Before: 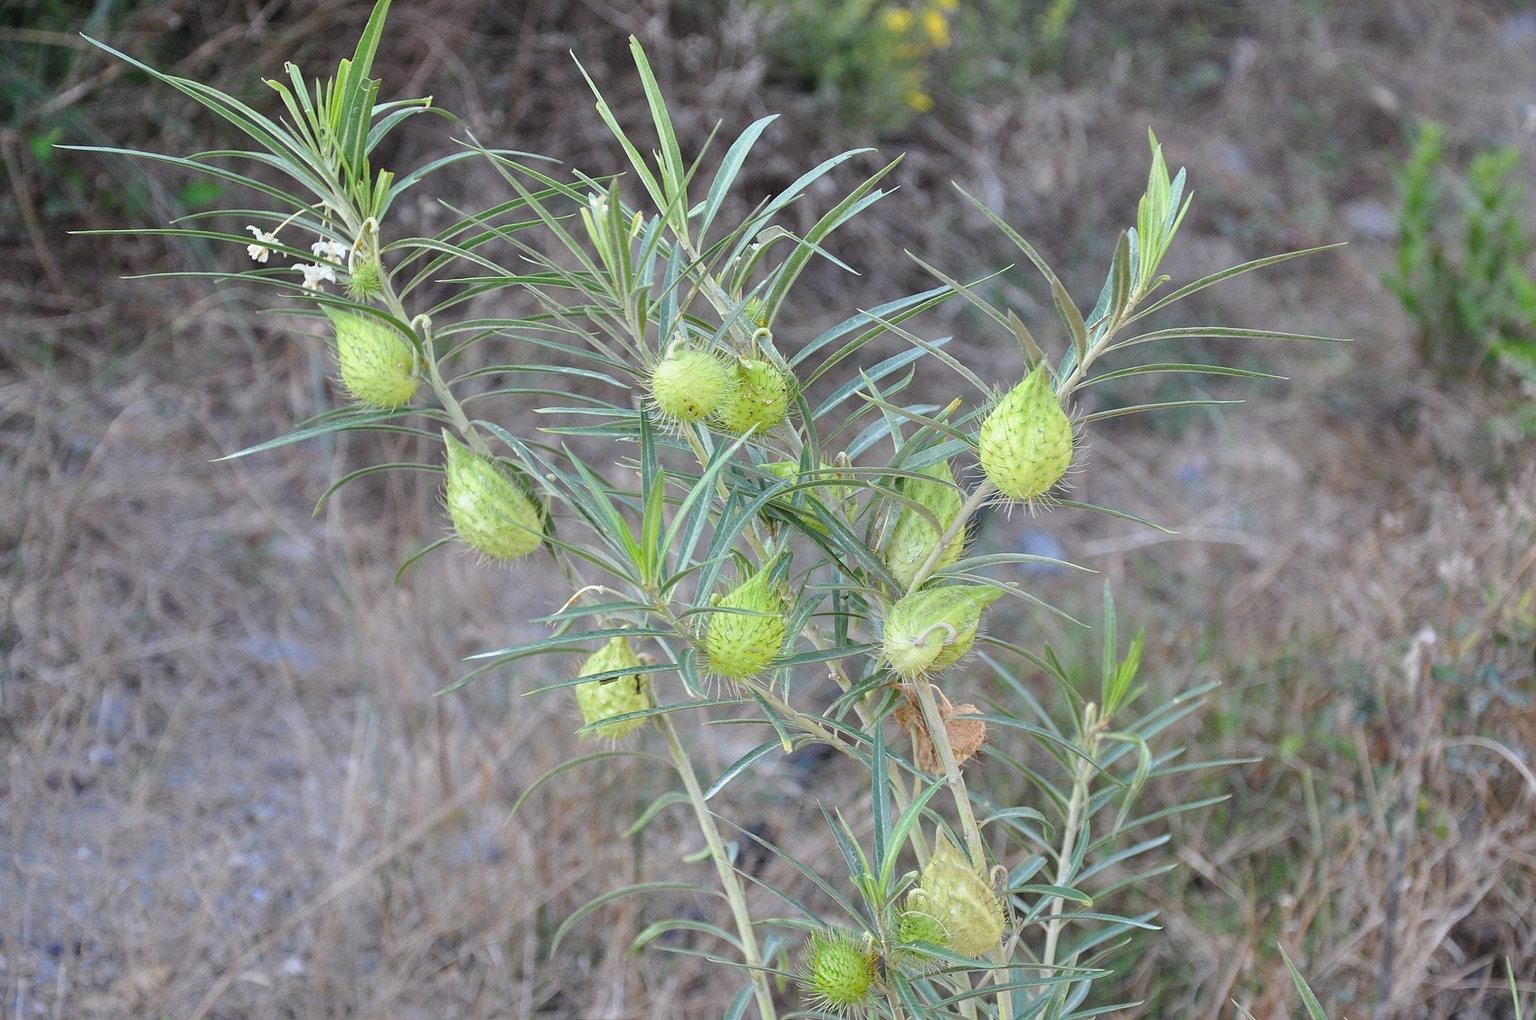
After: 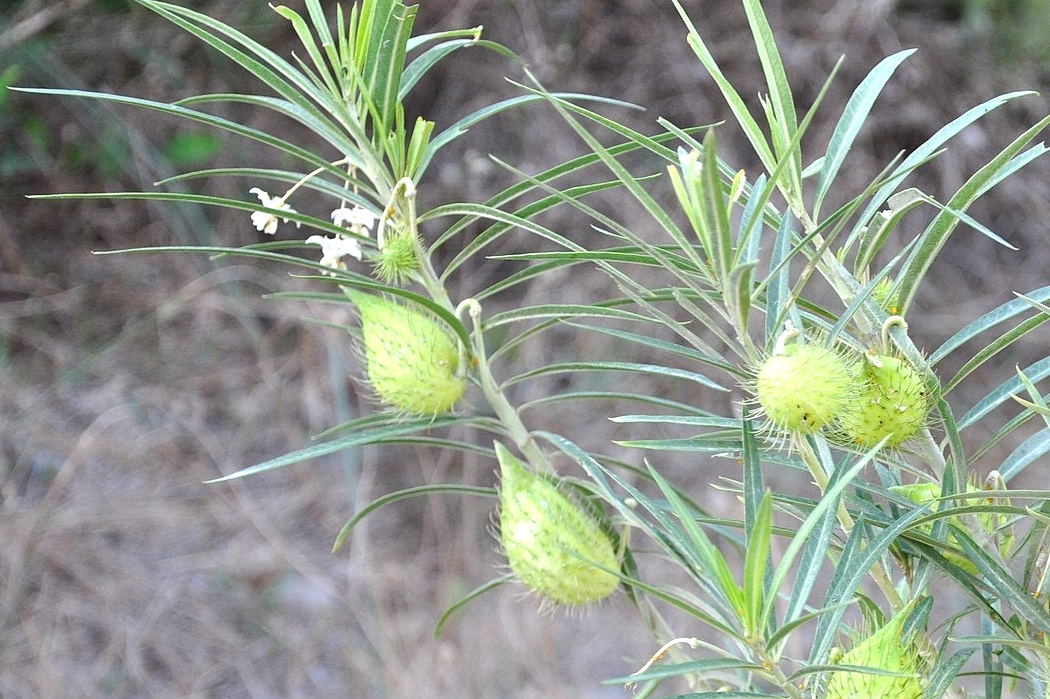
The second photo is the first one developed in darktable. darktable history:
crop and rotate: left 3.047%, top 7.509%, right 42.236%, bottom 37.598%
exposure: black level correction 0.001, exposure 0.5 EV, compensate exposure bias true, compensate highlight preservation false
